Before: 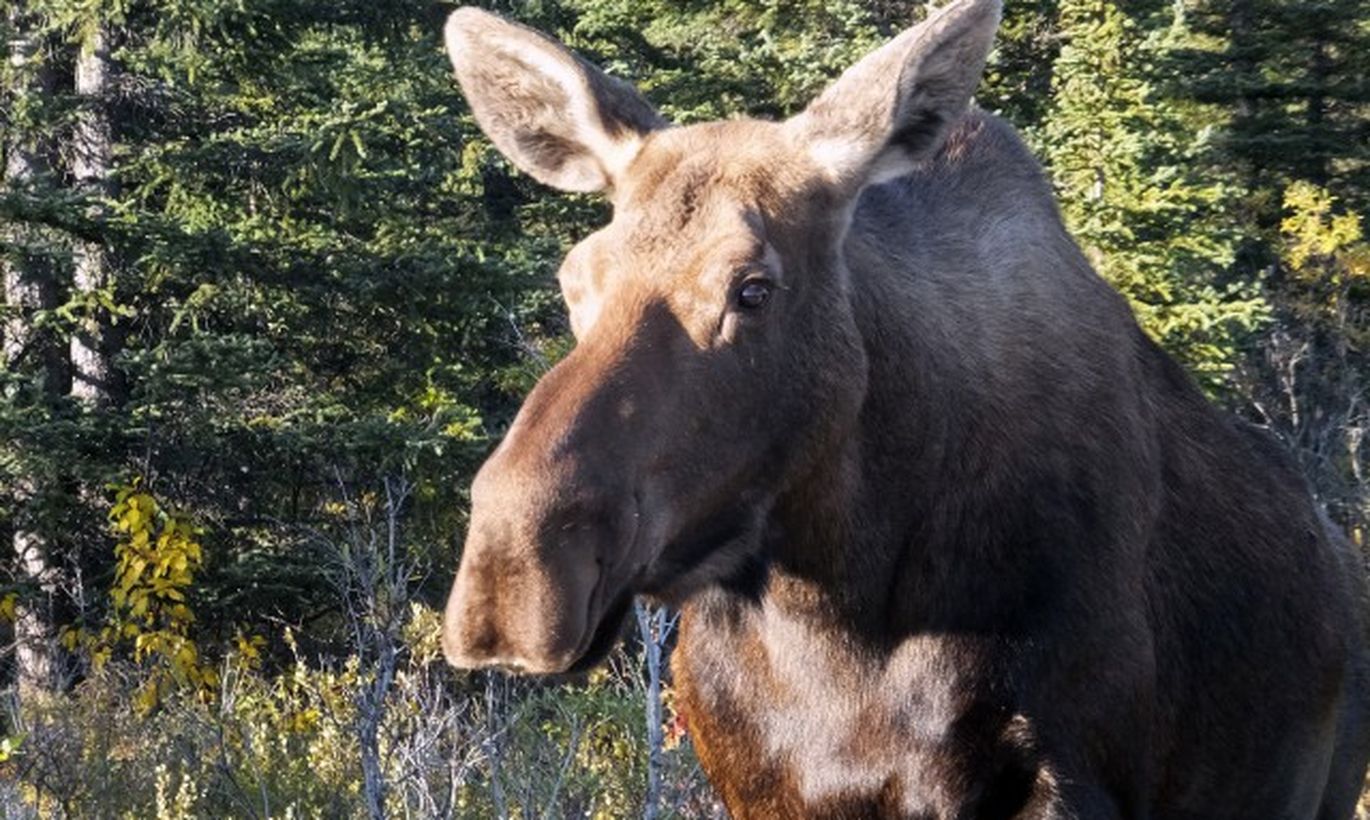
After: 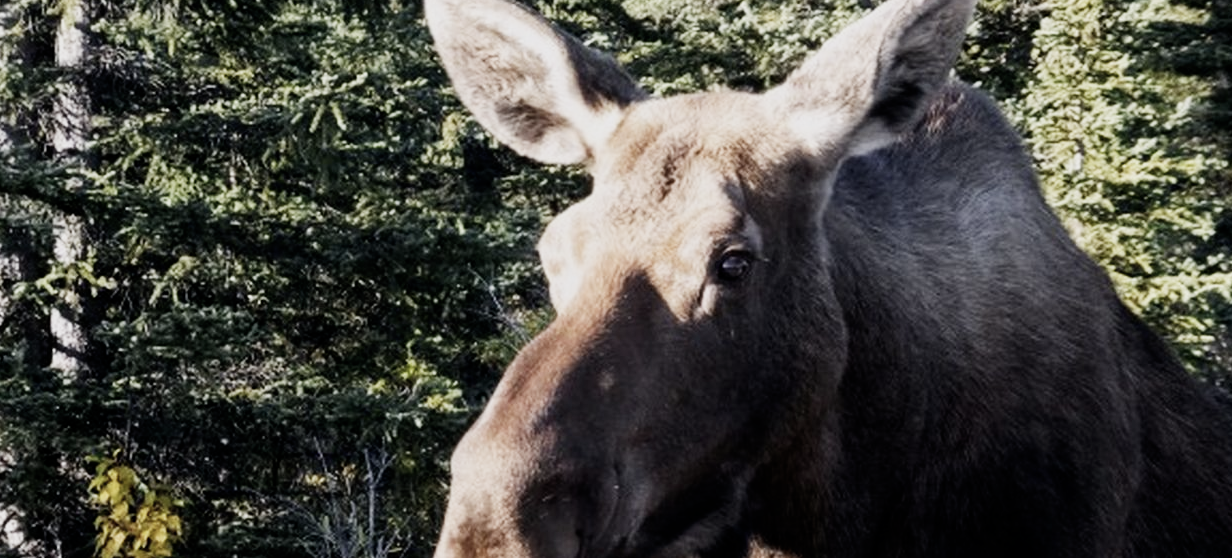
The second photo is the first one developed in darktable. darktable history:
filmic rgb: black relative exposure -16 EV, white relative exposure 5.31 EV, hardness 5.9, contrast 1.25, preserve chrominance no, color science v5 (2021)
contrast brightness saturation: contrast 0.1, saturation -0.36
crop: left 1.509%, top 3.452%, right 7.696%, bottom 28.452%
